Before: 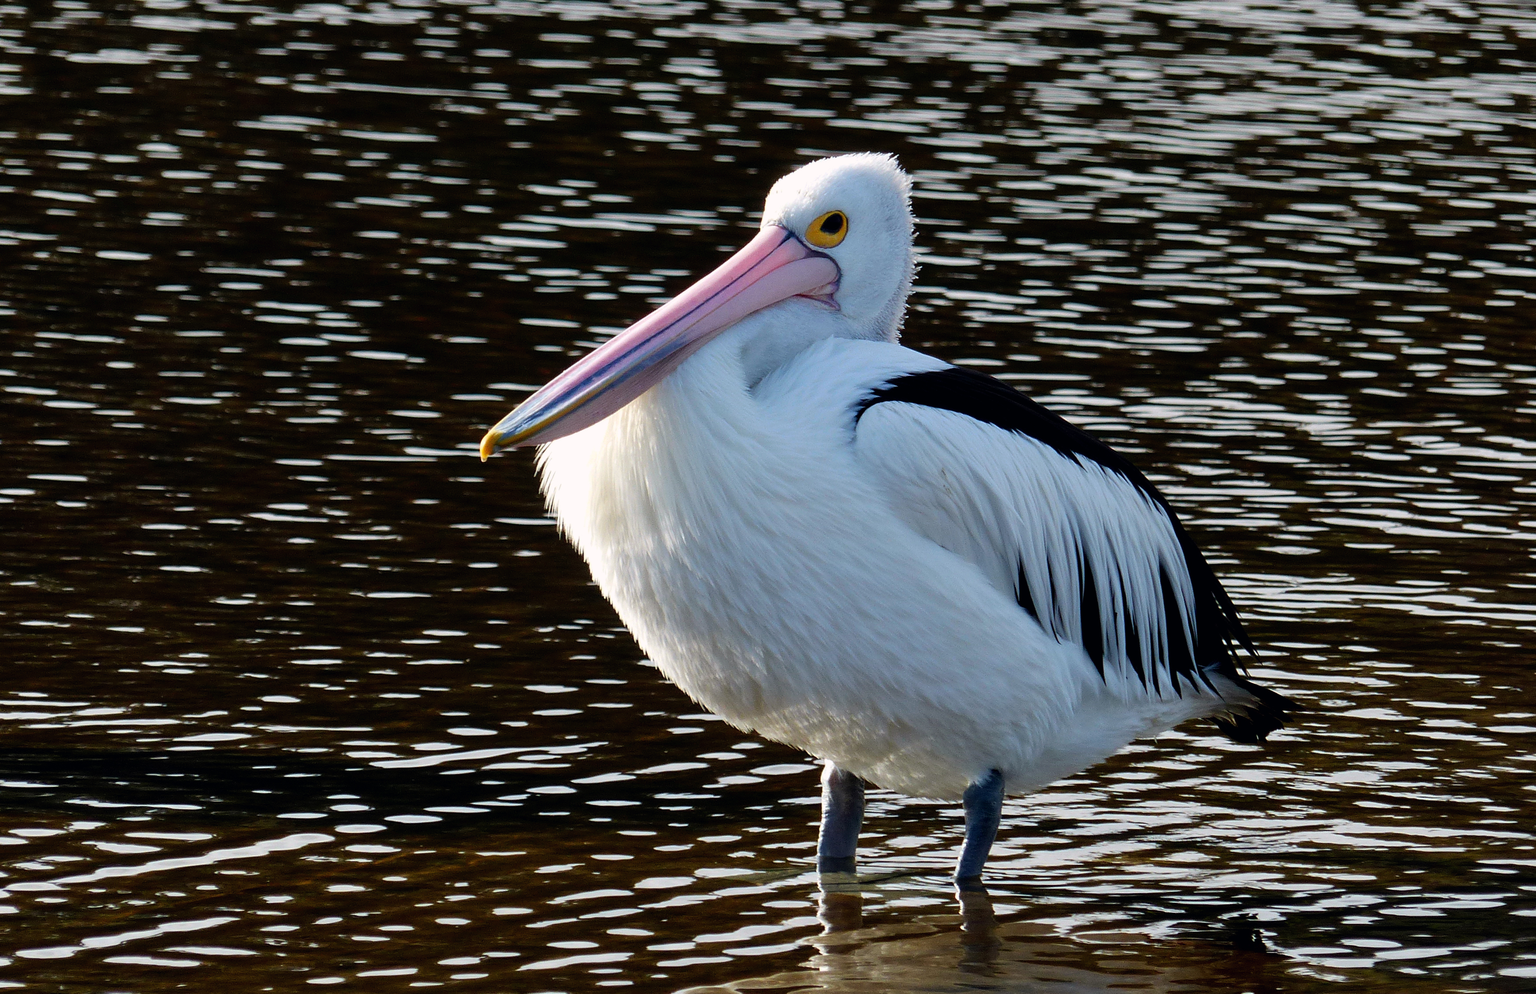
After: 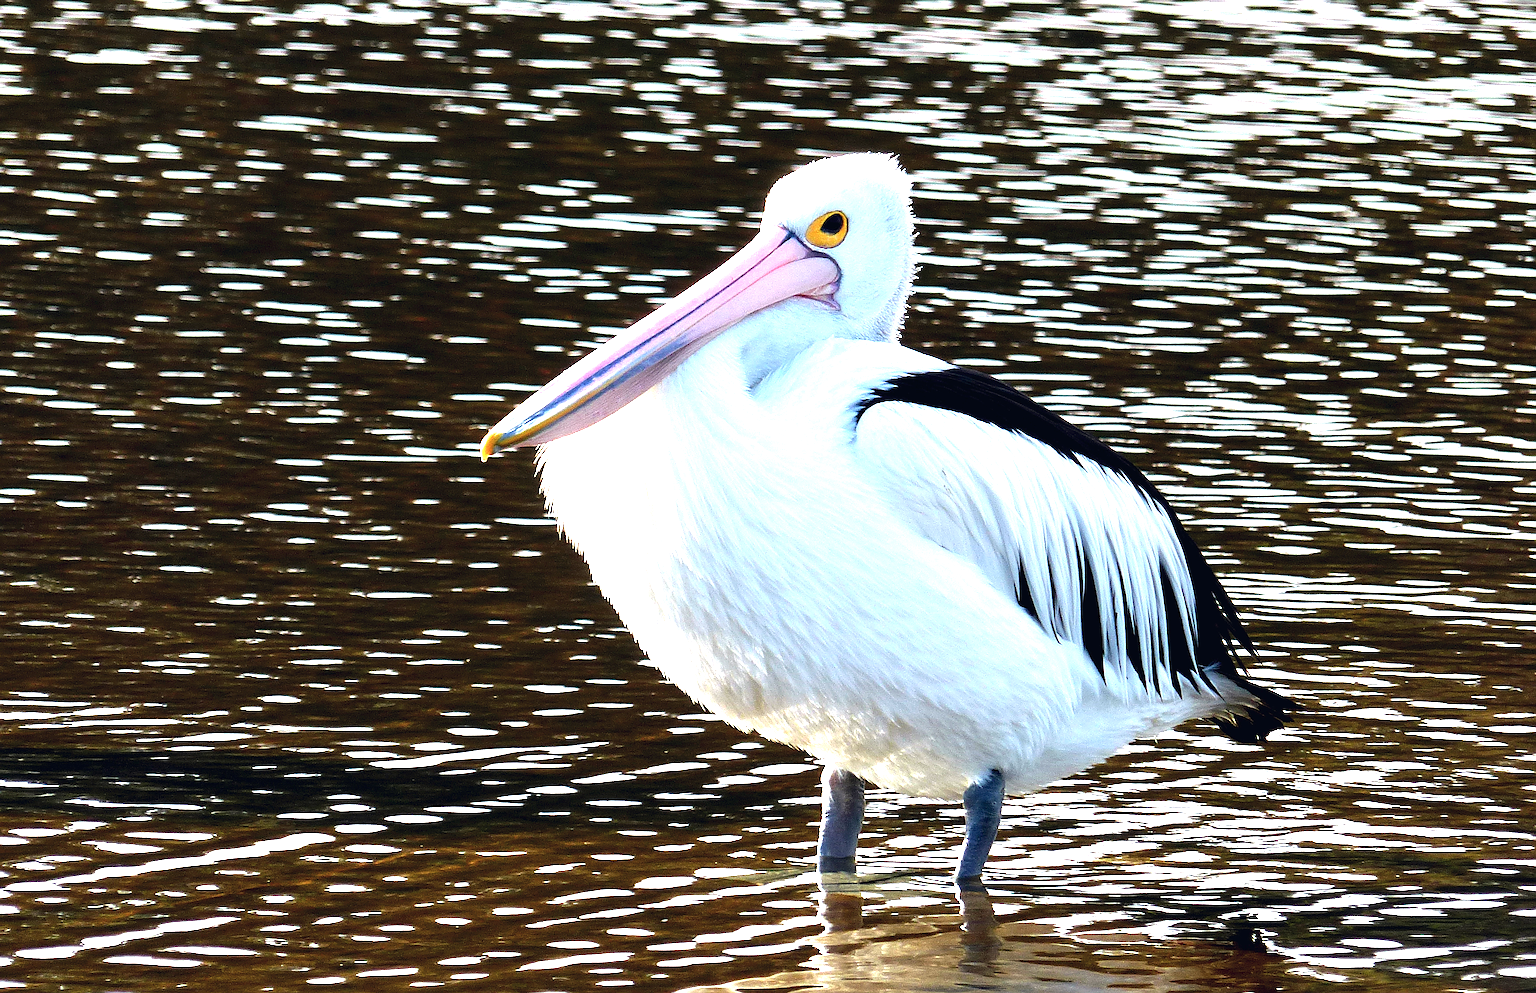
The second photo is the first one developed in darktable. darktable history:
exposure: black level correction 0, exposure 1.9 EV, compensate highlight preservation false
sharpen: on, module defaults
color balance rgb: perceptual saturation grading › global saturation -3%
